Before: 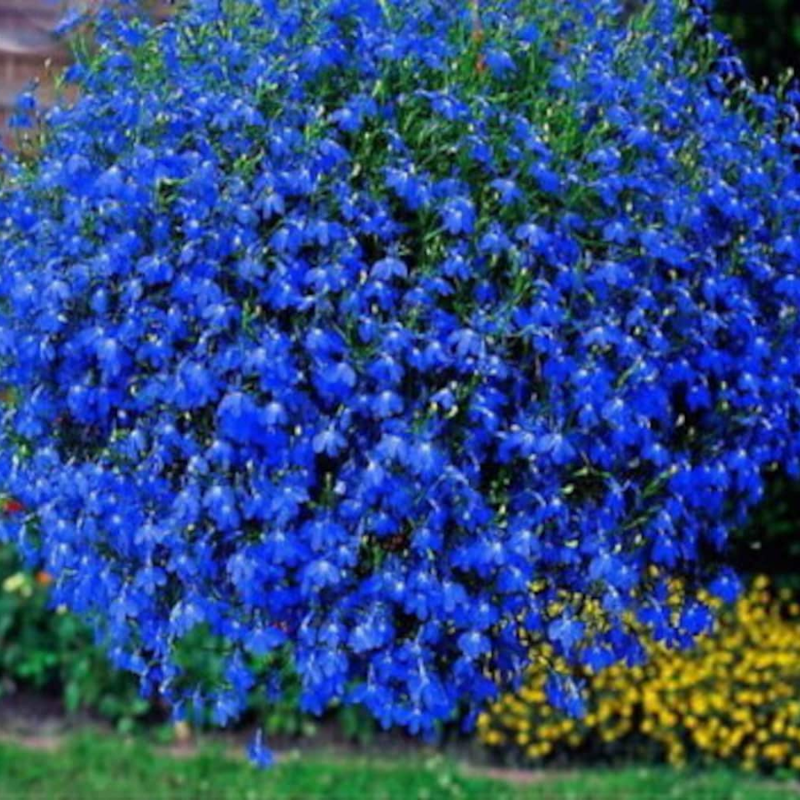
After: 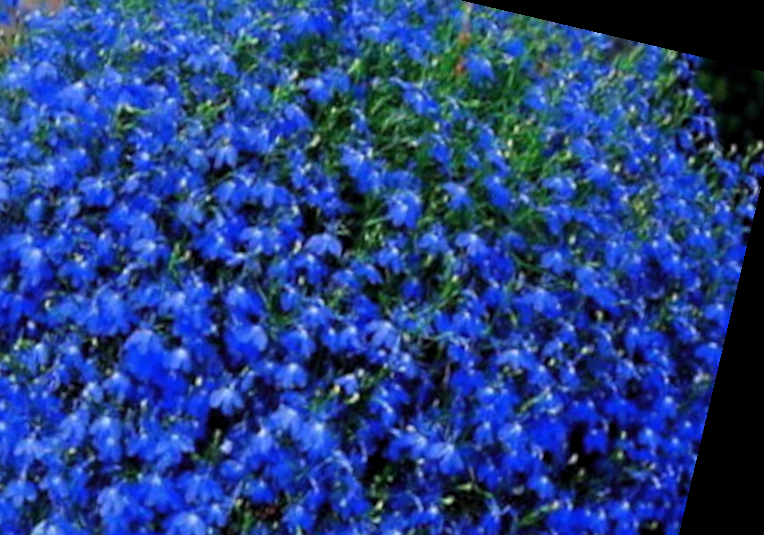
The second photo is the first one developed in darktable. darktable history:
crop: left 18.38%, top 11.092%, right 2.134%, bottom 33.217%
levels: levels [0.016, 0.492, 0.969]
rotate and perspective: rotation 13.27°, automatic cropping off
